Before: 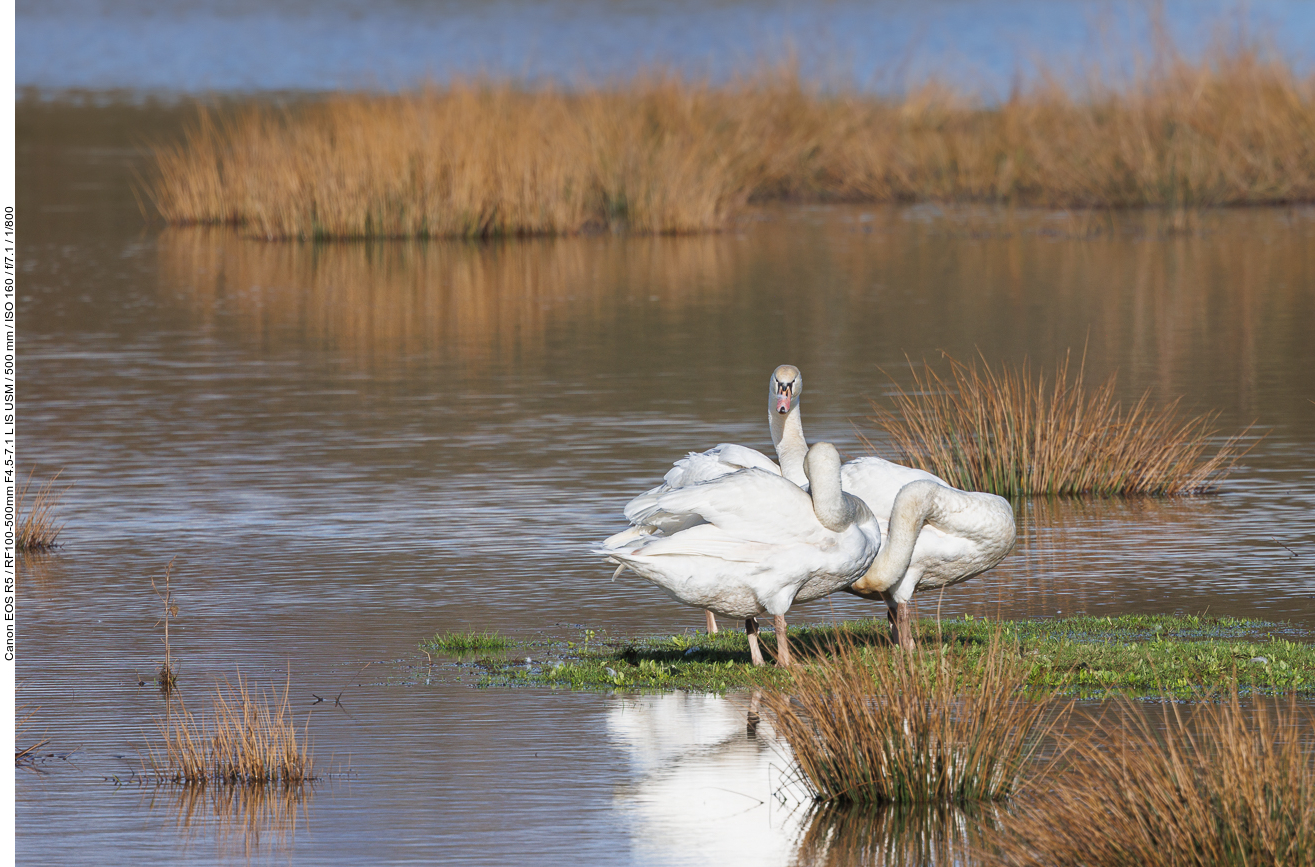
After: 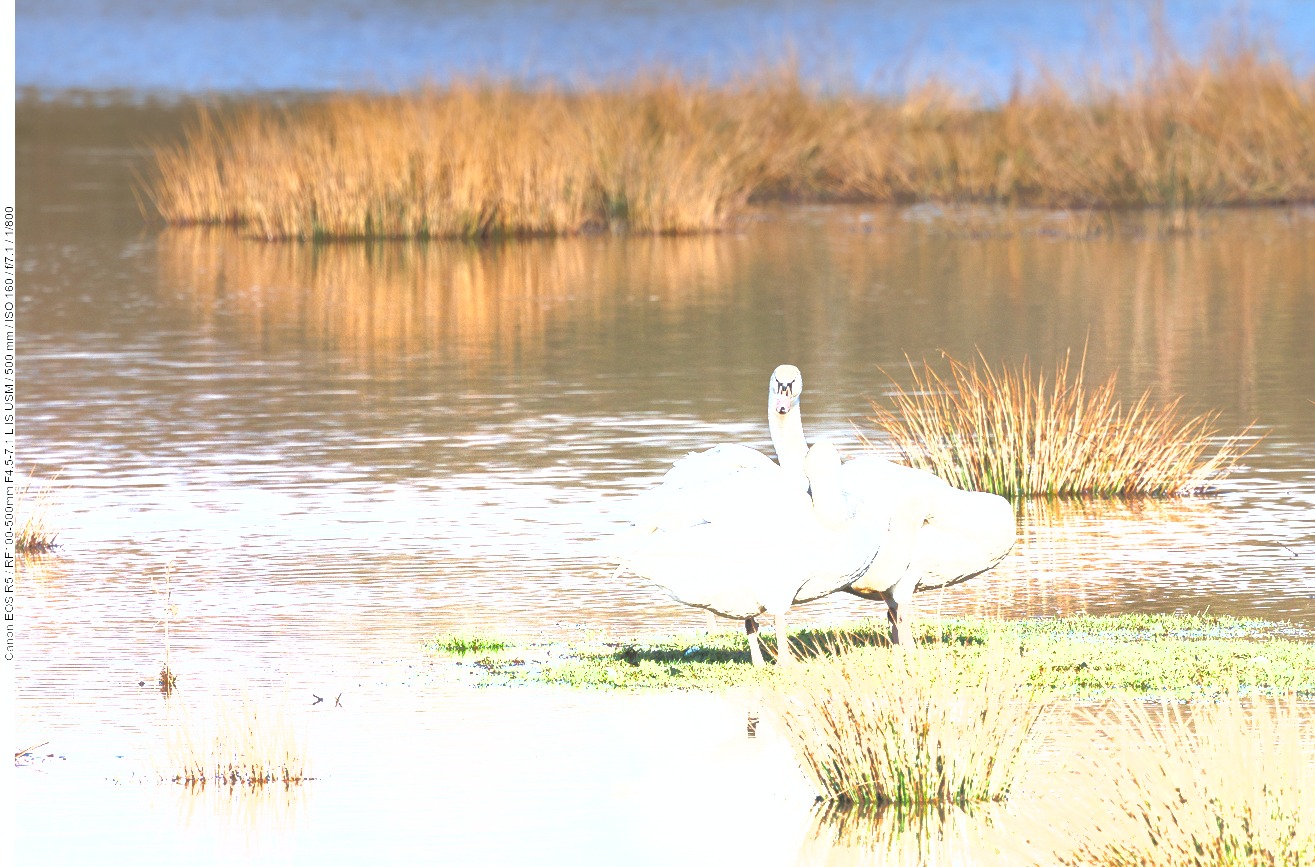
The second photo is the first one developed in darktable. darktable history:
shadows and highlights: on, module defaults
graduated density: density -3.9 EV
exposure: black level correction 0.001, exposure 0.955 EV, compensate exposure bias true, compensate highlight preservation false
white balance: red 0.988, blue 1.017
